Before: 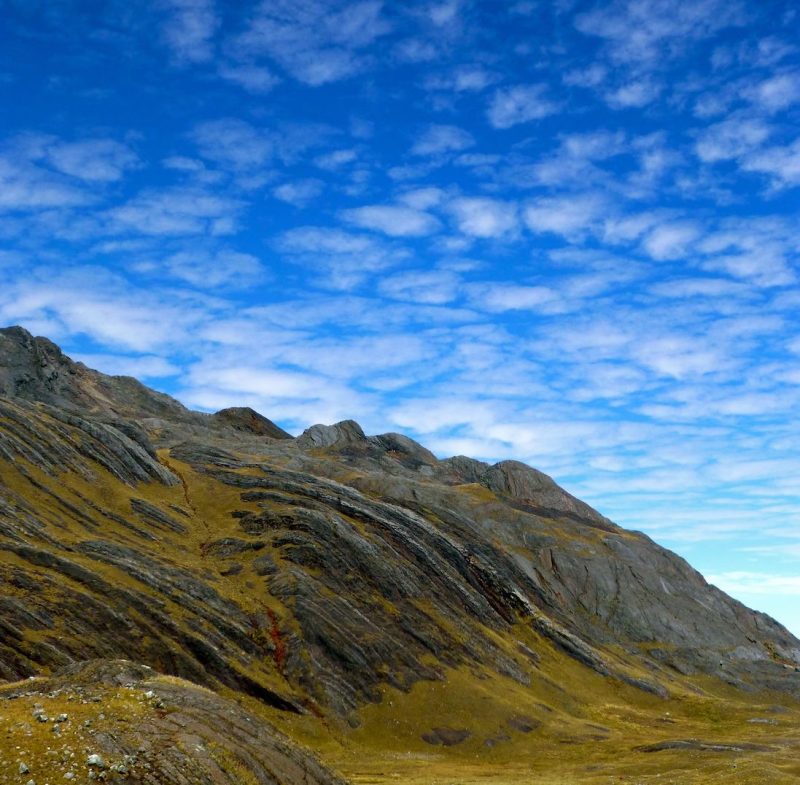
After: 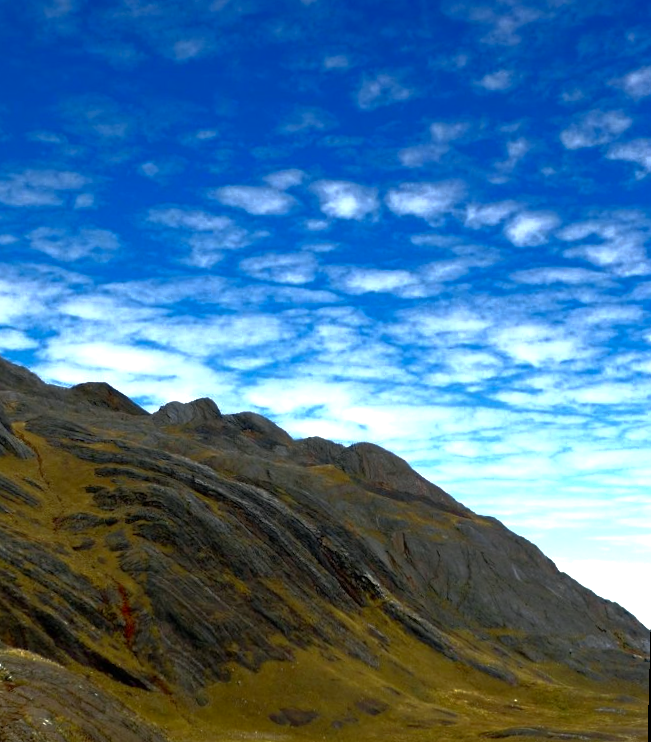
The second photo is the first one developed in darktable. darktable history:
crop: left 17.582%, bottom 0.031%
exposure: exposure 0.556 EV, compensate highlight preservation false
base curve: curves: ch0 [(0, 0) (0.564, 0.291) (0.802, 0.731) (1, 1)]
rotate and perspective: rotation 1.57°, crop left 0.018, crop right 0.982, crop top 0.039, crop bottom 0.961
color zones: curves: ch0 [(0.004, 0.305) (0.261, 0.623) (0.389, 0.399) (0.708, 0.571) (0.947, 0.34)]; ch1 [(0.025, 0.645) (0.229, 0.584) (0.326, 0.551) (0.484, 0.262) (0.757, 0.643)]
